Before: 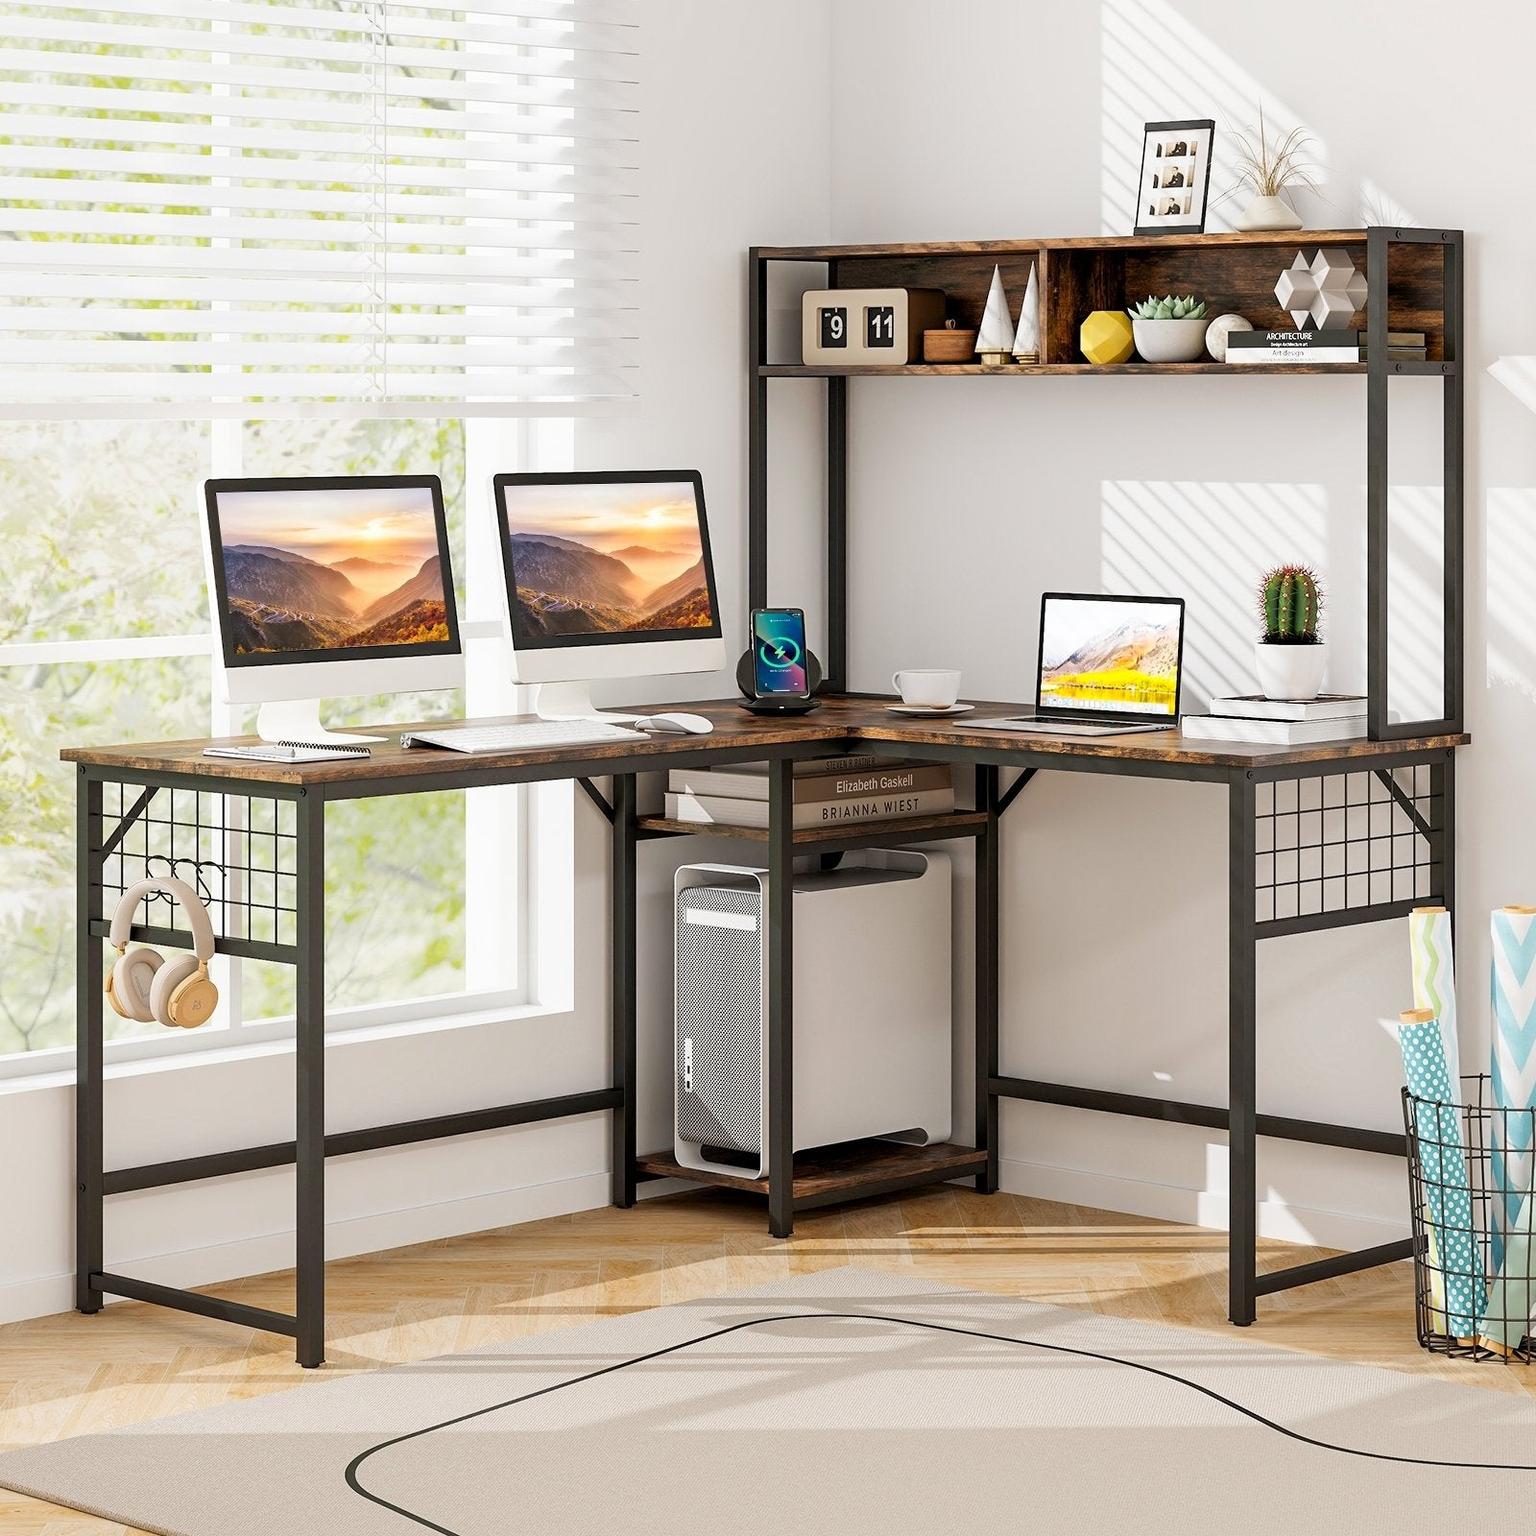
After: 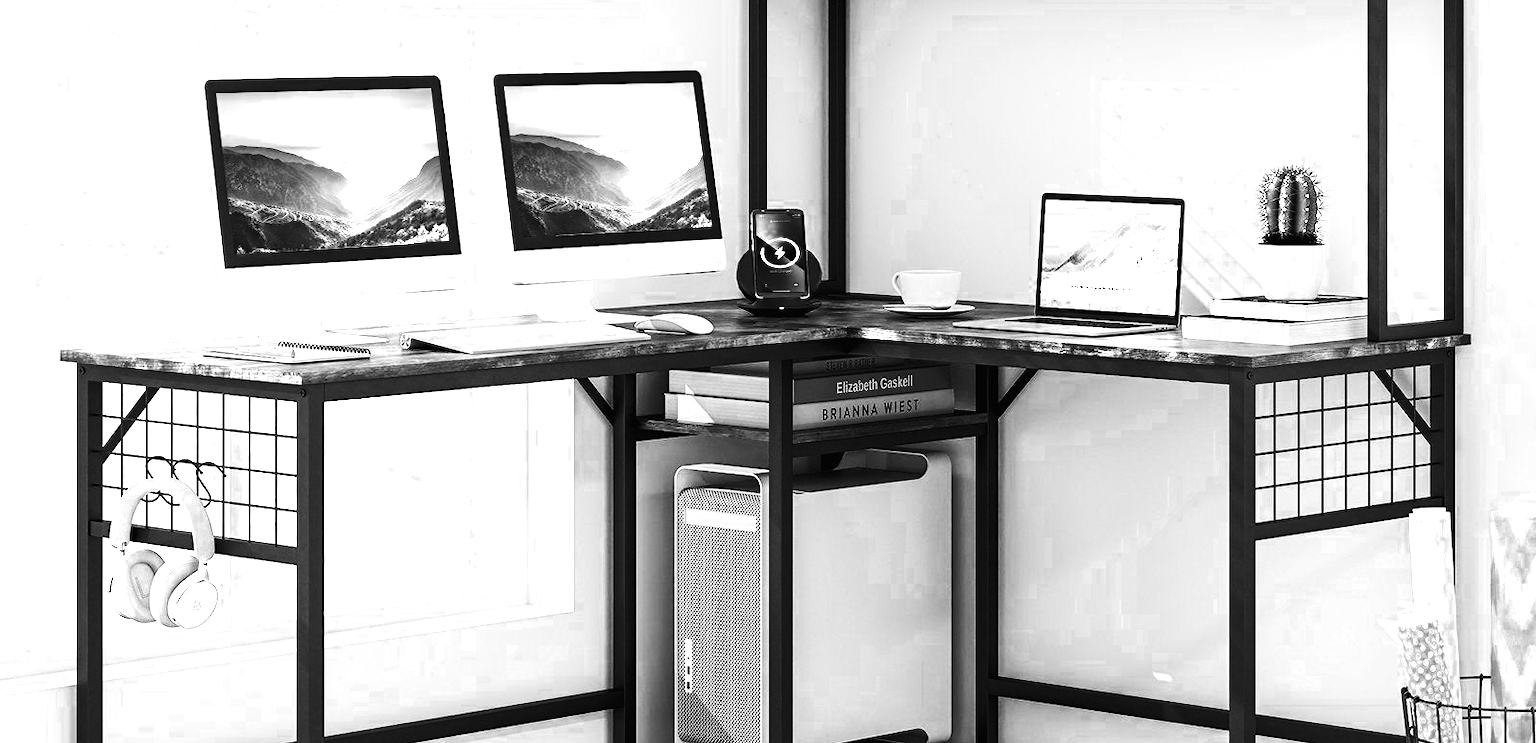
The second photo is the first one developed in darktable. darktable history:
contrast brightness saturation: contrast 0.21, brightness -0.11, saturation 0.21
tone equalizer: -8 EV -0.417 EV, -7 EV -0.389 EV, -6 EV -0.333 EV, -5 EV -0.222 EV, -3 EV 0.222 EV, -2 EV 0.333 EV, -1 EV 0.389 EV, +0 EV 0.417 EV, edges refinement/feathering 500, mask exposure compensation -1.57 EV, preserve details no
color zones: curves: ch0 [(0, 0.554) (0.146, 0.662) (0.293, 0.86) (0.503, 0.774) (0.637, 0.106) (0.74, 0.072) (0.866, 0.488) (0.998, 0.569)]; ch1 [(0, 0) (0.143, 0) (0.286, 0) (0.429, 0) (0.571, 0) (0.714, 0) (0.857, 0)]
color balance: lift [1.004, 1.002, 1.002, 0.998], gamma [1, 1.007, 1.002, 0.993], gain [1, 0.977, 1.013, 1.023], contrast -3.64%
crop and rotate: top 26.056%, bottom 25.543%
